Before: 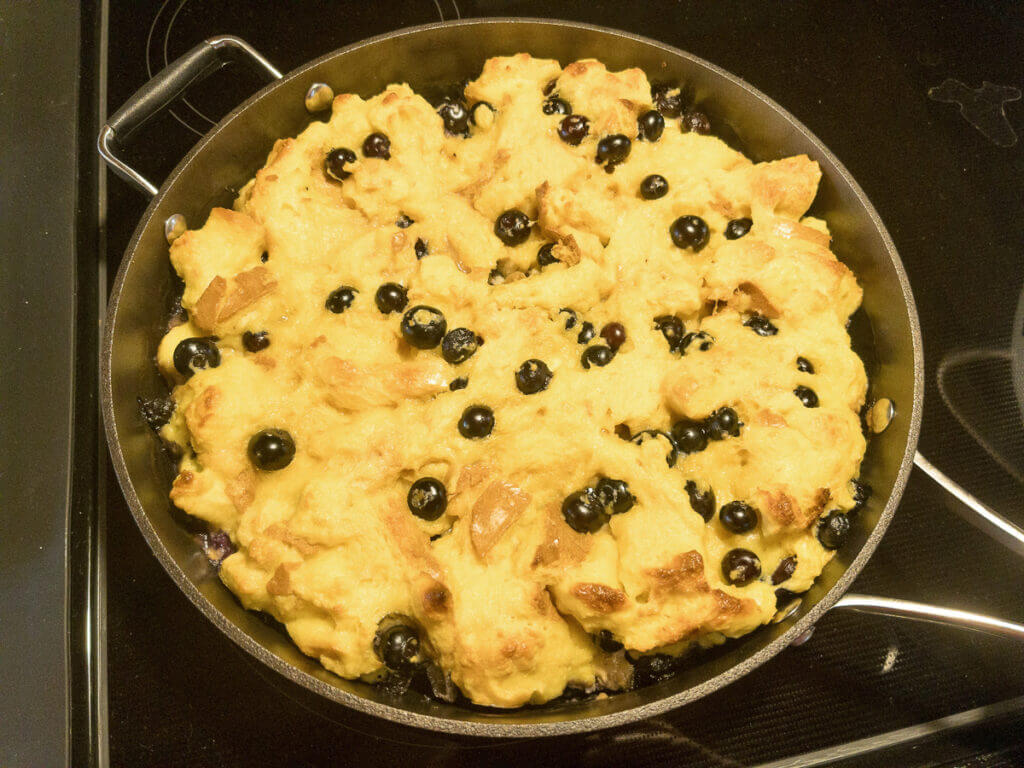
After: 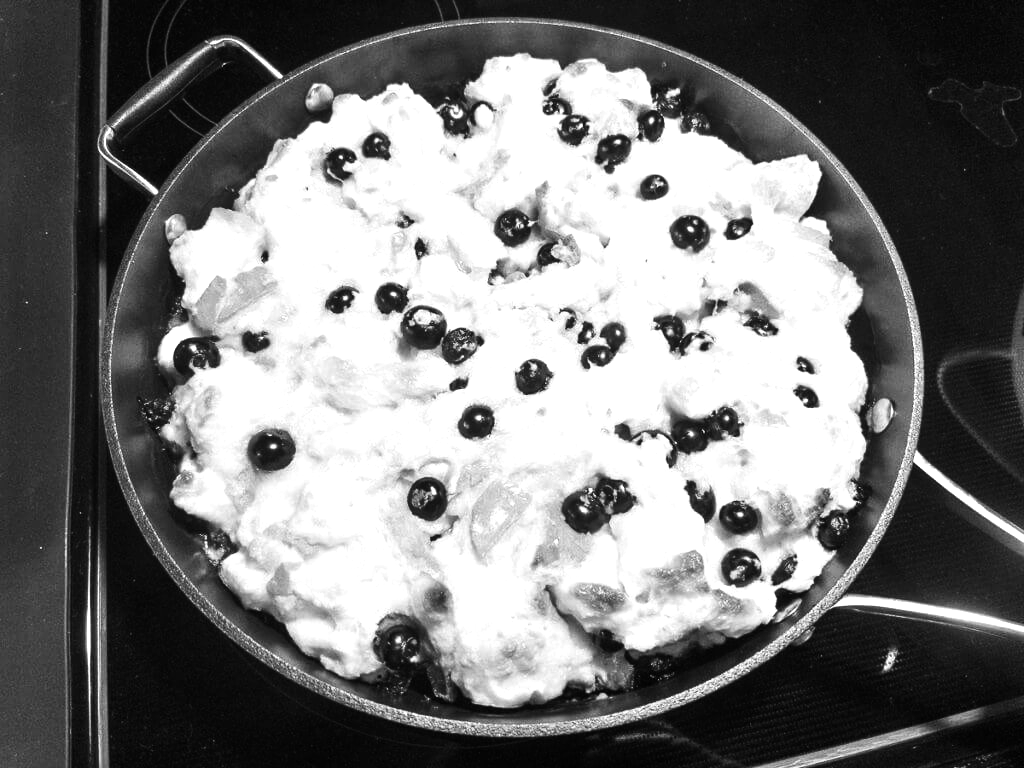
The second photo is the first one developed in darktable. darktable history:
color balance rgb: linear chroma grading › shadows -8%, linear chroma grading › global chroma 10%, perceptual saturation grading › global saturation 2%, perceptual saturation grading › highlights -2%, perceptual saturation grading › mid-tones 4%, perceptual saturation grading › shadows 8%, perceptual brilliance grading › global brilliance 2%, perceptual brilliance grading › highlights -4%, global vibrance 16%, saturation formula JzAzBz (2021)
color correction: highlights a* 17.88, highlights b* 18.79
tone equalizer: -8 EV -1.08 EV, -7 EV -1.01 EV, -6 EV -0.867 EV, -5 EV -0.578 EV, -3 EV 0.578 EV, -2 EV 0.867 EV, -1 EV 1.01 EV, +0 EV 1.08 EV, edges refinement/feathering 500, mask exposure compensation -1.57 EV, preserve details no
monochrome: on, module defaults
